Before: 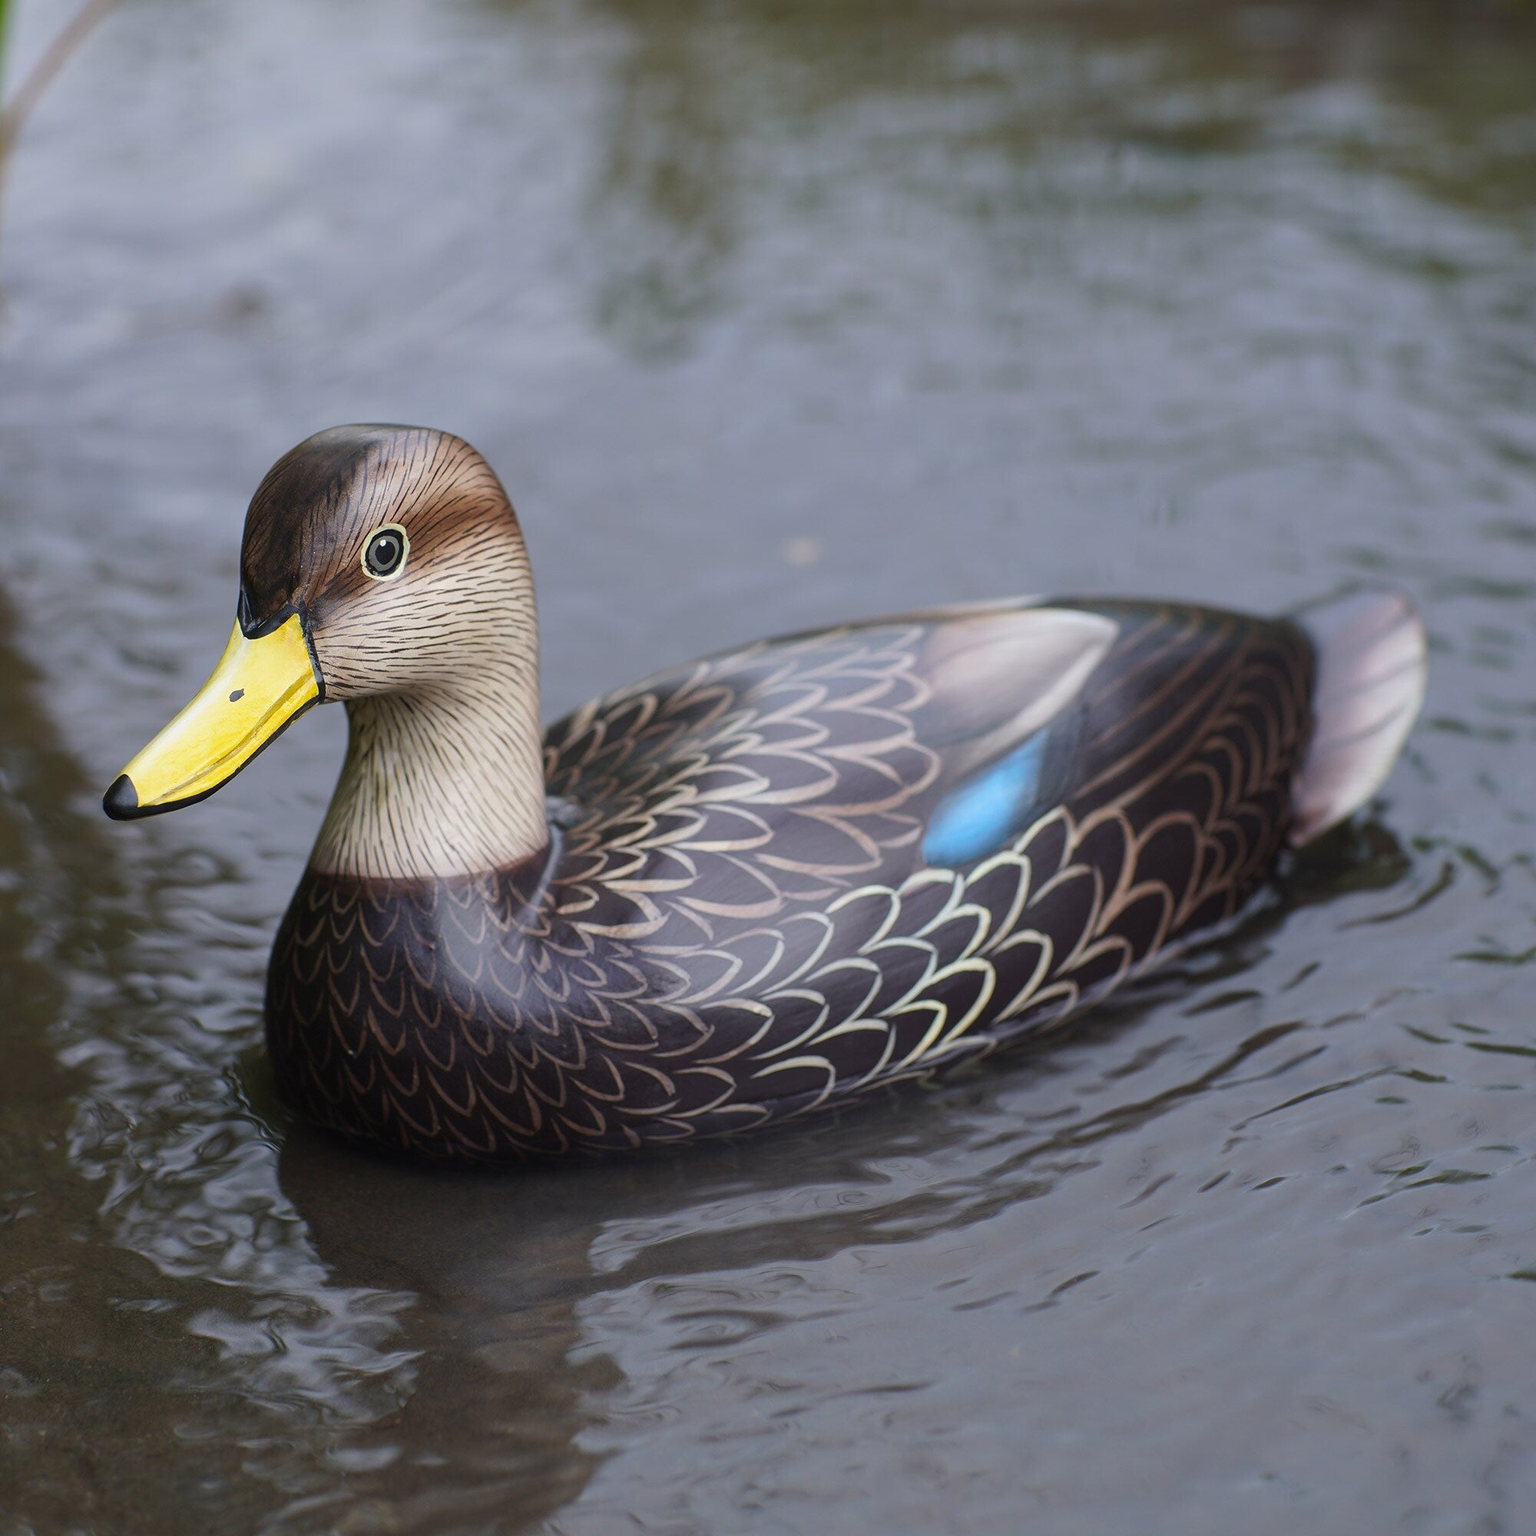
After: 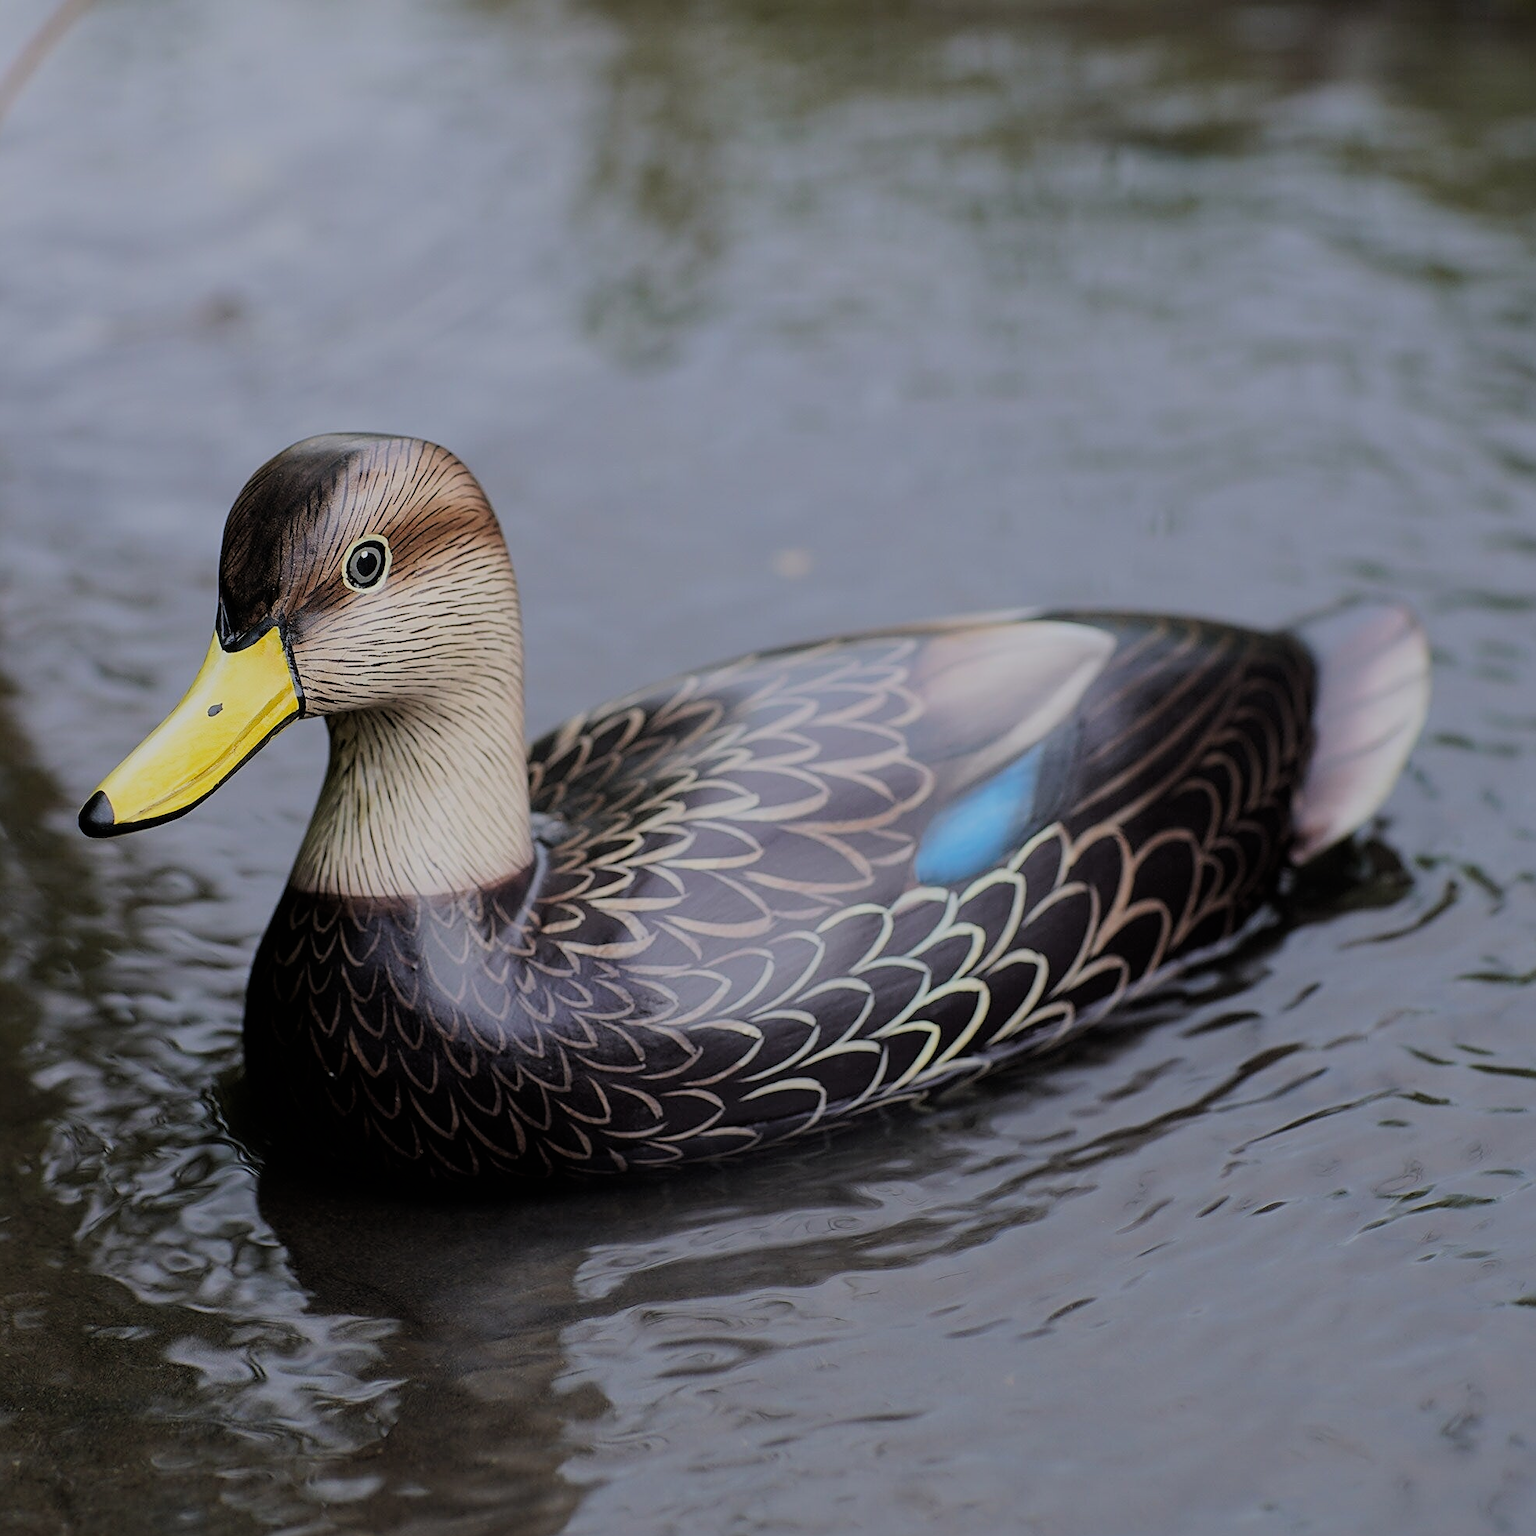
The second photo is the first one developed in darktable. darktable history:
crop: left 1.743%, right 0.268%, bottom 2.011%
filmic rgb: black relative exposure -6.15 EV, white relative exposure 6.96 EV, hardness 2.23, color science v6 (2022)
sharpen: on, module defaults
